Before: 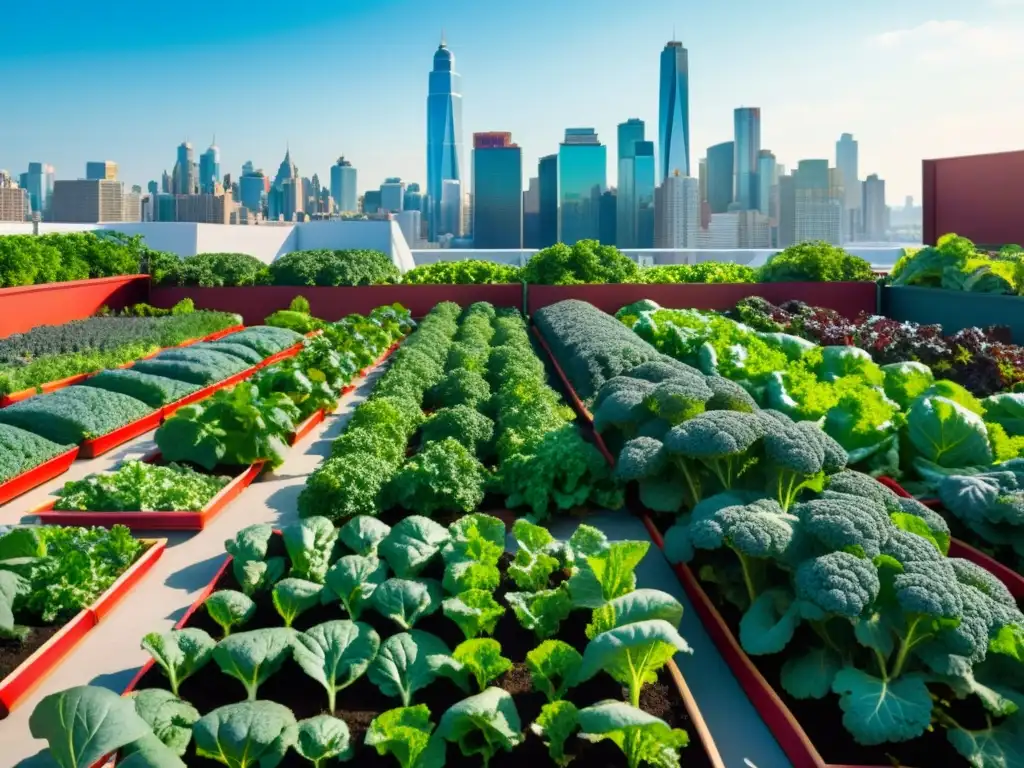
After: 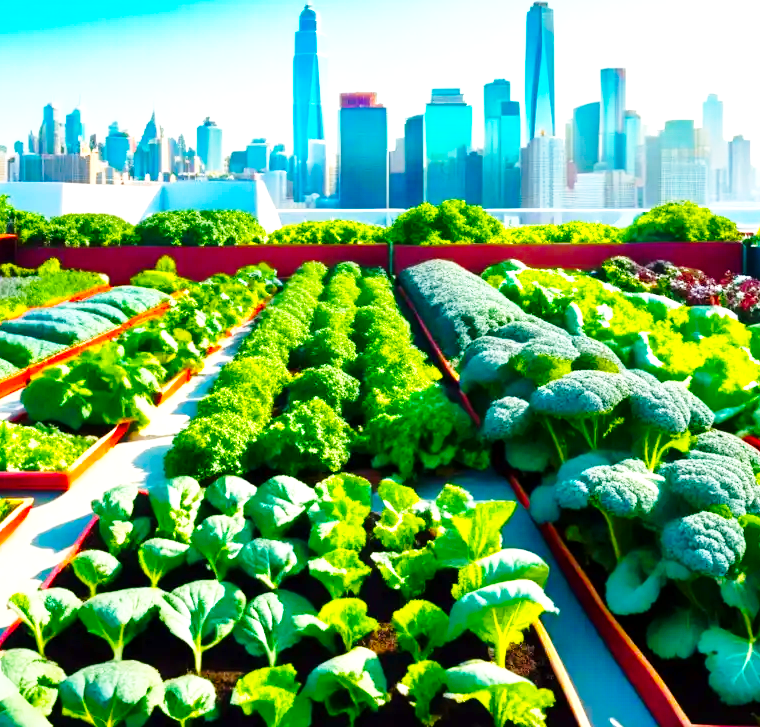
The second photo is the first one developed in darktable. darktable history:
local contrast: mode bilateral grid, contrast 20, coarseness 50, detail 120%, midtone range 0.2
crop and rotate: left 13.15%, top 5.251%, right 12.609%
base curve: curves: ch0 [(0, 0) (0.028, 0.03) (0.121, 0.232) (0.46, 0.748) (0.859, 0.968) (1, 1)], preserve colors none
color balance rgb: linear chroma grading › global chroma 20%, perceptual saturation grading › global saturation 25%, perceptual brilliance grading › global brilliance 20%, global vibrance 20%
